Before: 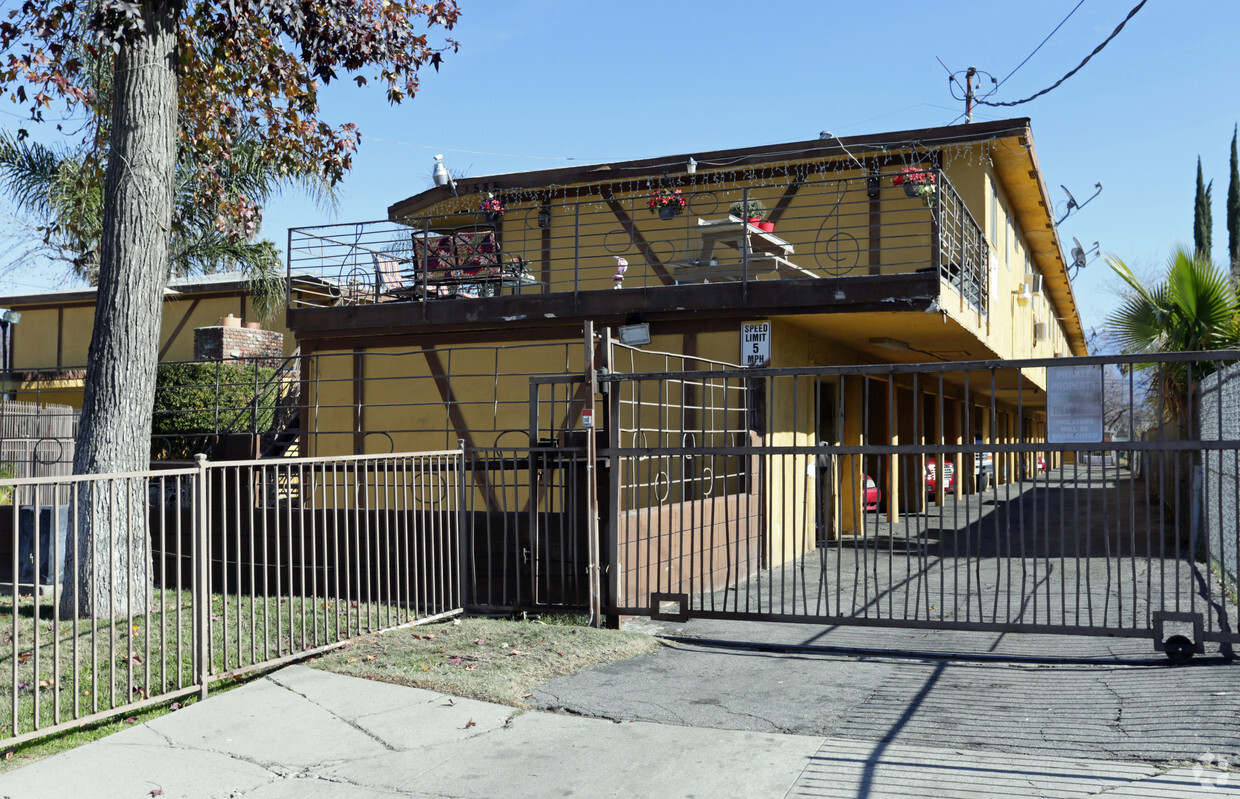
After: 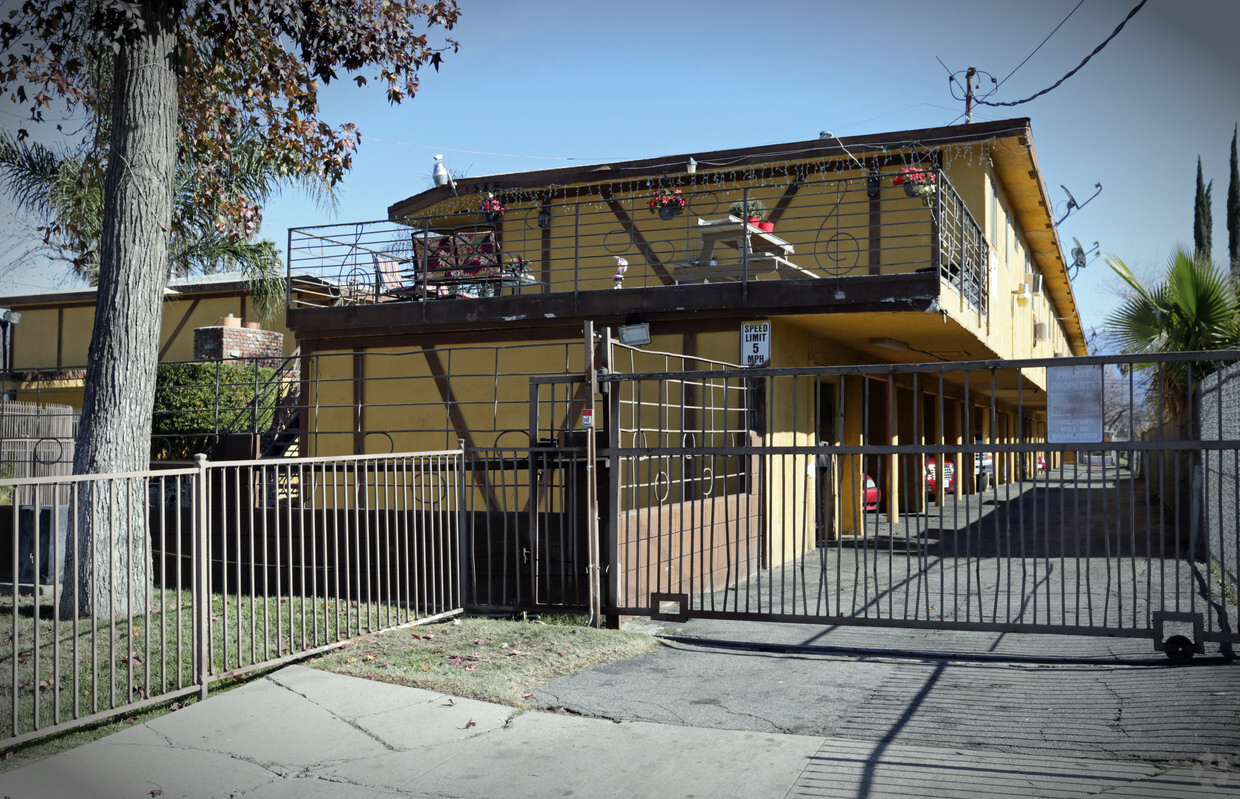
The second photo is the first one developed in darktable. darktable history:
vignetting: brightness -0.806, automatic ratio true, unbound false
